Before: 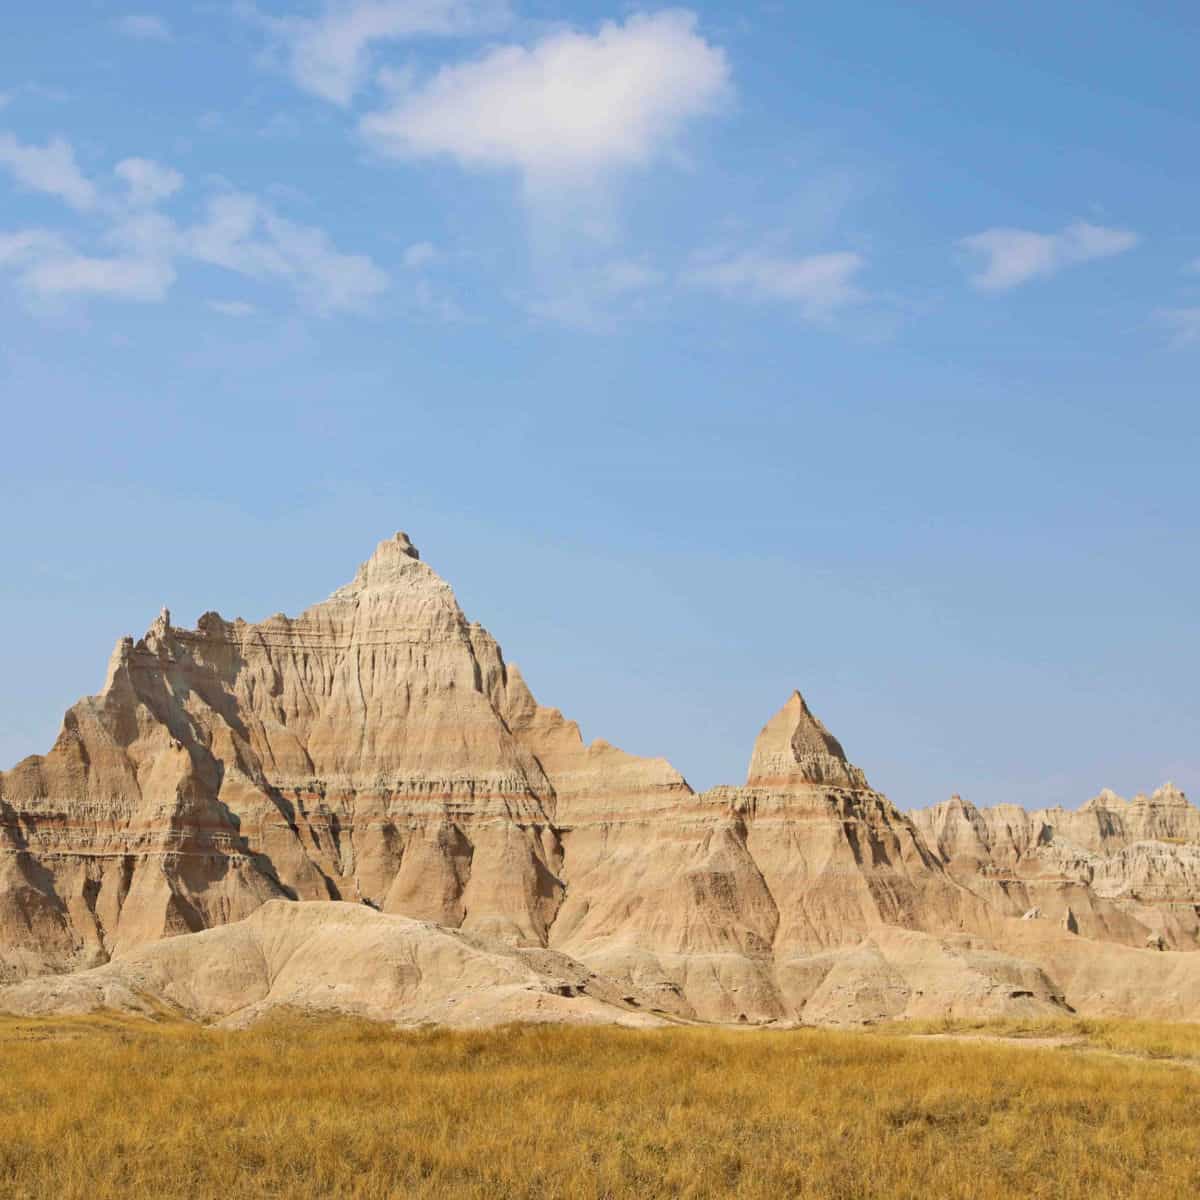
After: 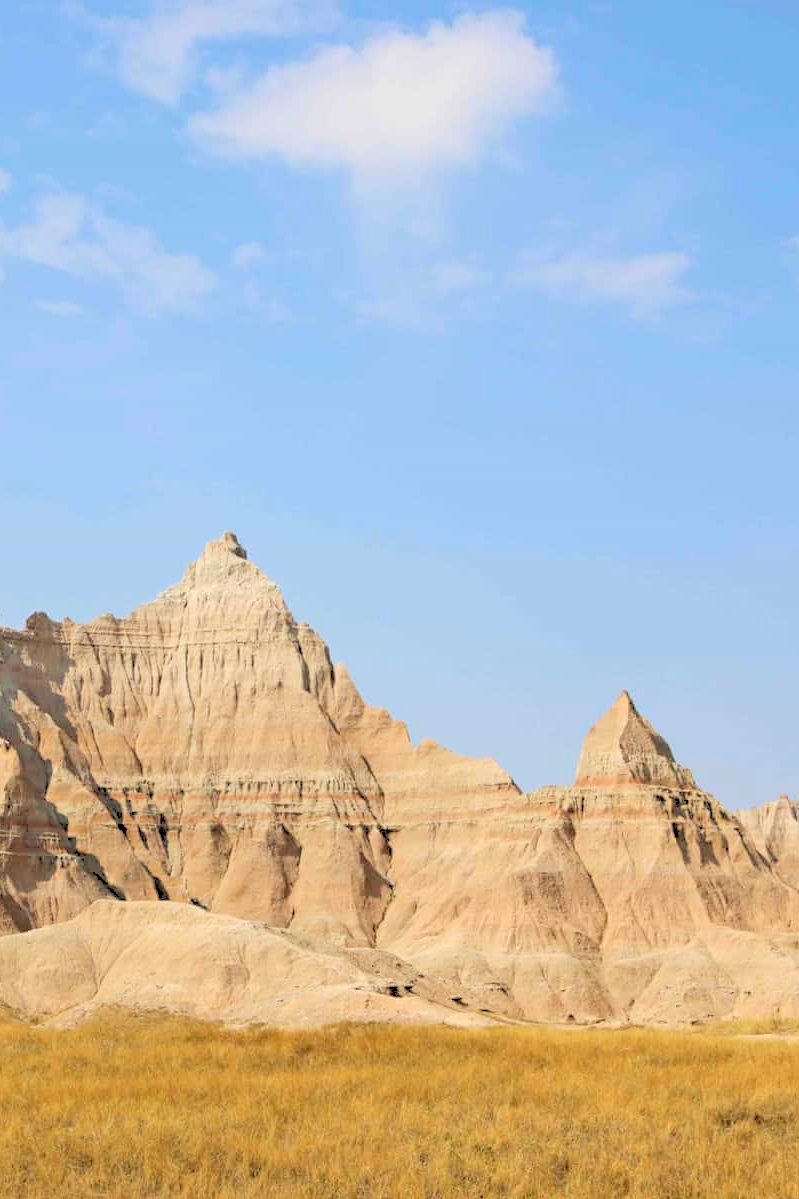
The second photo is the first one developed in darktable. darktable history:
rgb levels: levels [[0.027, 0.429, 0.996], [0, 0.5, 1], [0, 0.5, 1]]
crop and rotate: left 14.385%, right 18.948%
